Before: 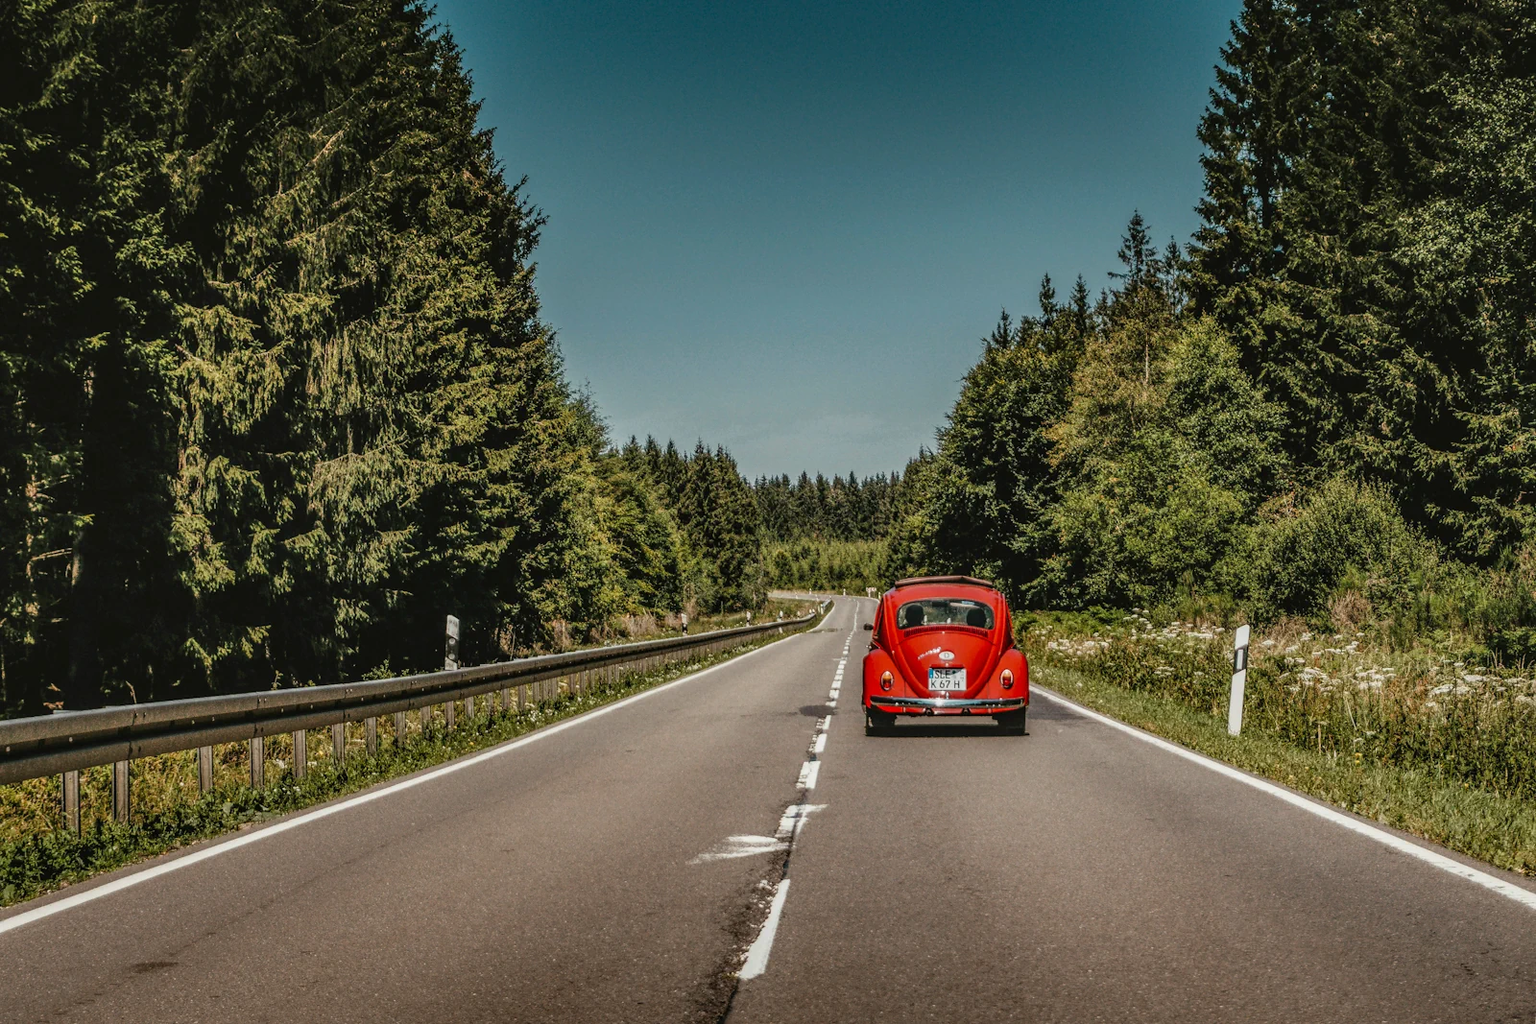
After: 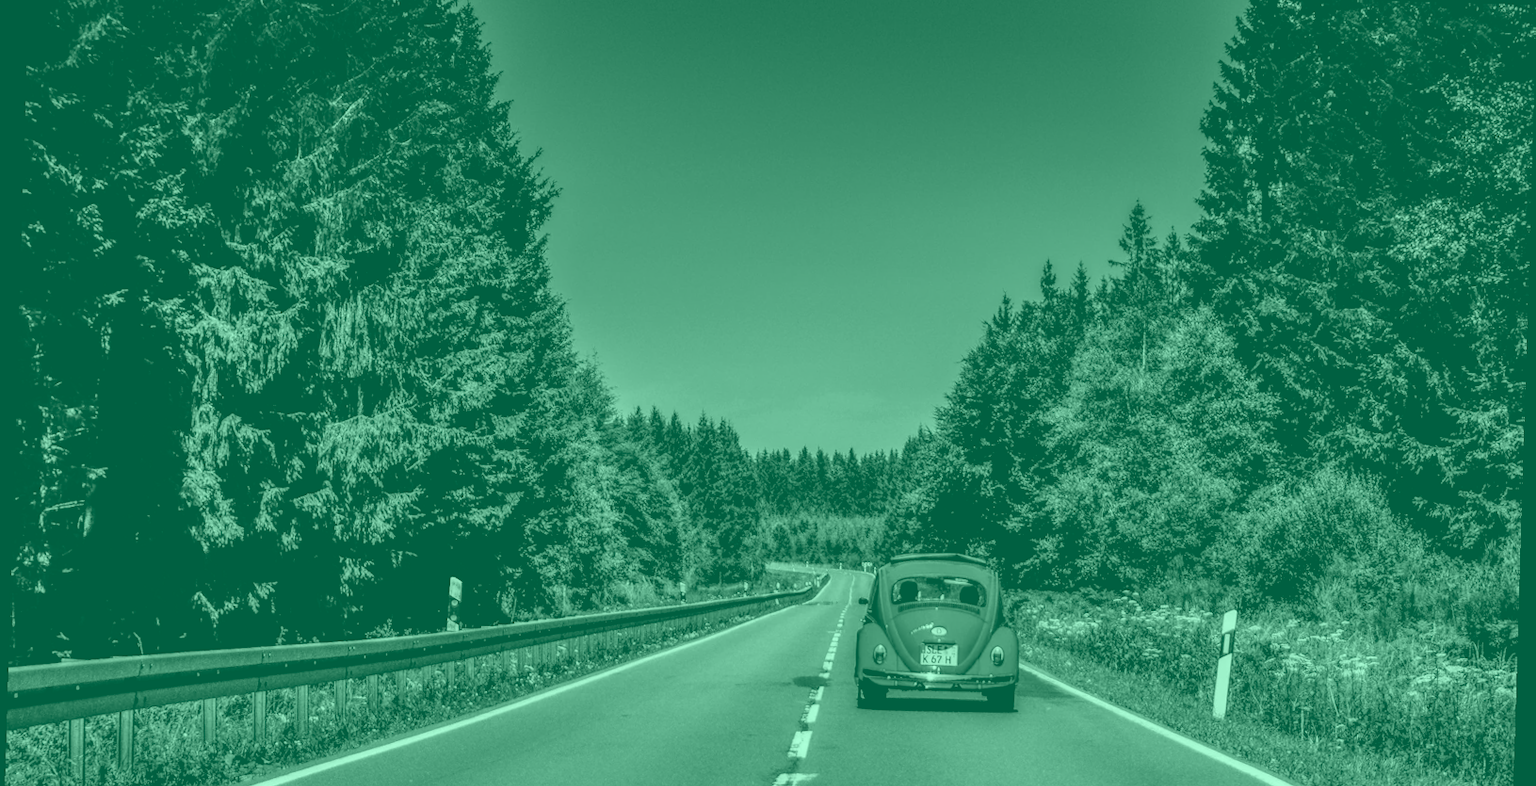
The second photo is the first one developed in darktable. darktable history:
colorize: hue 147.6°, saturation 65%, lightness 21.64%
crop: top 3.857%, bottom 21.132%
contrast equalizer: y [[0.514, 0.573, 0.581, 0.508, 0.5, 0.5], [0.5 ×6], [0.5 ×6], [0 ×6], [0 ×6]], mix 0.79
color balance: lift [0.991, 1, 1, 1], gamma [0.996, 1, 1, 1], input saturation 98.52%, contrast 20.34%, output saturation 103.72%
rotate and perspective: rotation 1.72°, automatic cropping off
